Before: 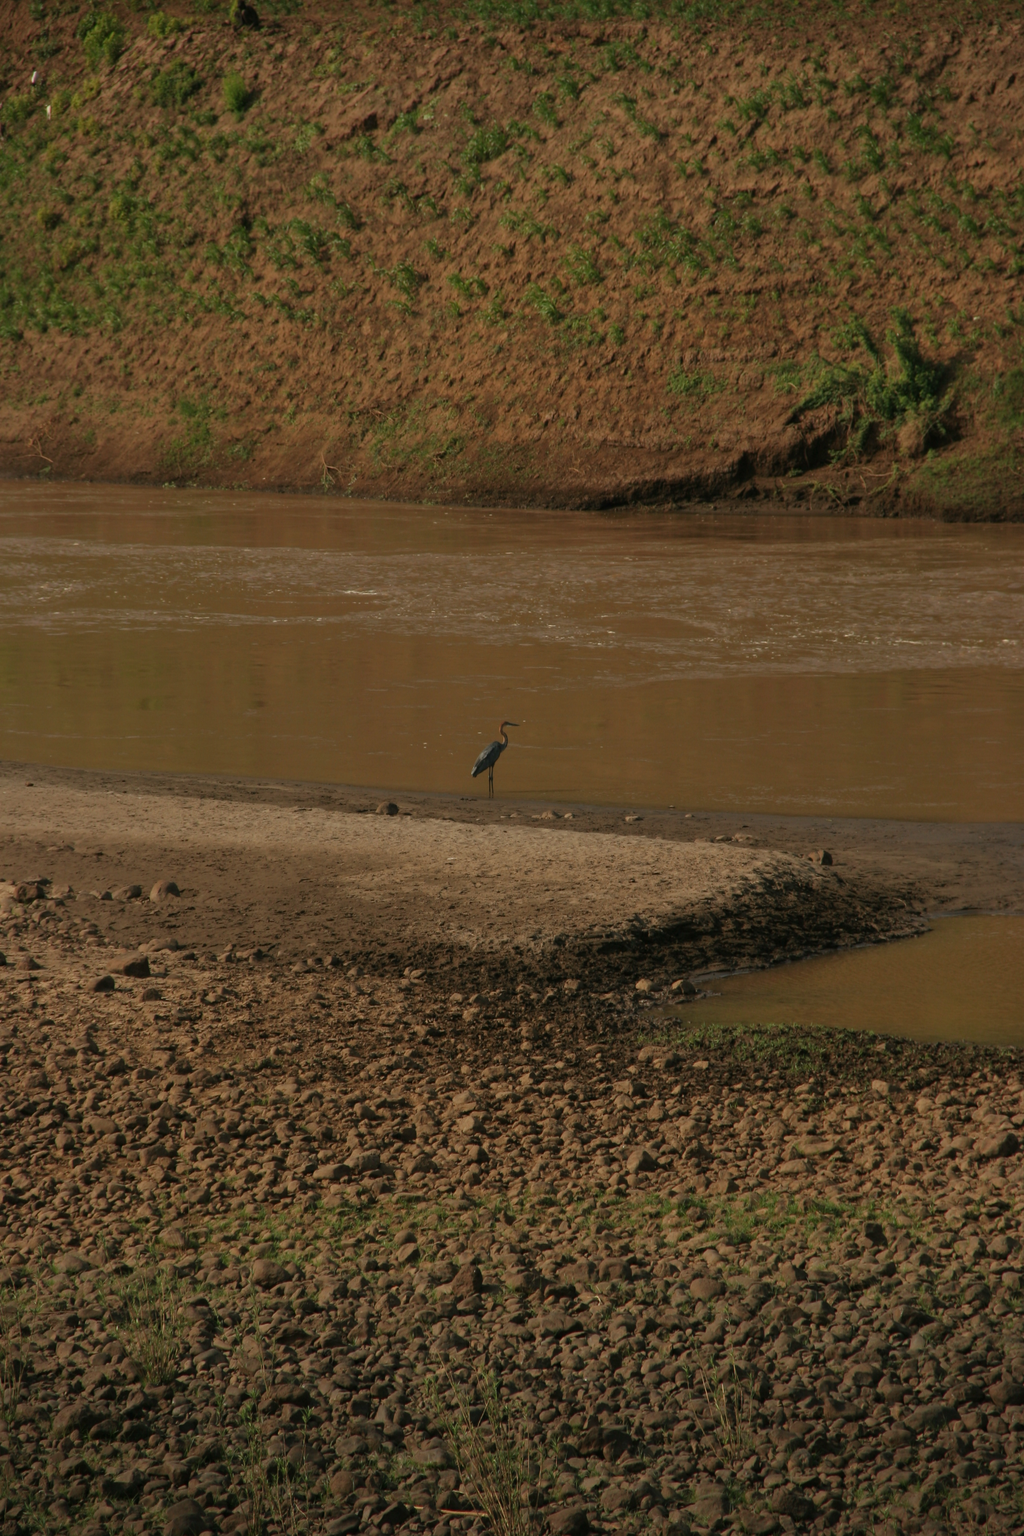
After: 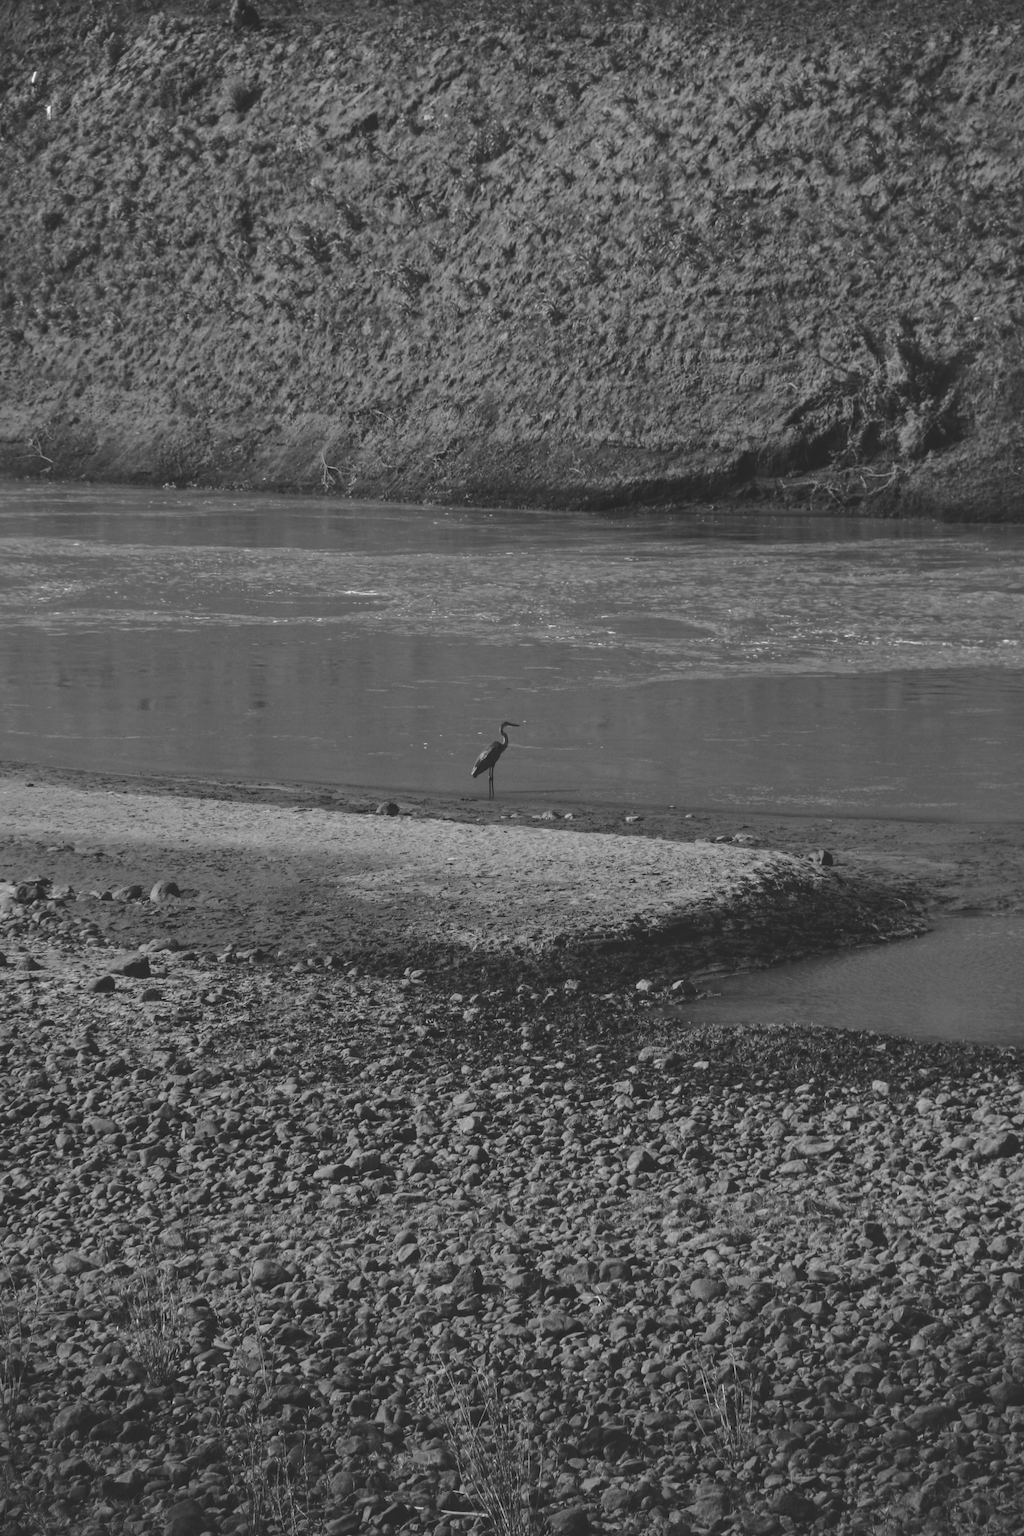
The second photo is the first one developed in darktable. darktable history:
base curve: curves: ch0 [(0, 0.024) (0.055, 0.065) (0.121, 0.166) (0.236, 0.319) (0.693, 0.726) (1, 1)], preserve colors none
monochrome: a -4.13, b 5.16, size 1
color balance rgb: linear chroma grading › global chroma 20%, perceptual saturation grading › global saturation 65%, perceptual saturation grading › highlights 50%, perceptual saturation grading › shadows 30%, perceptual brilliance grading › global brilliance 12%, perceptual brilliance grading › highlights 15%, global vibrance 20%
local contrast: on, module defaults
velvia: on, module defaults
